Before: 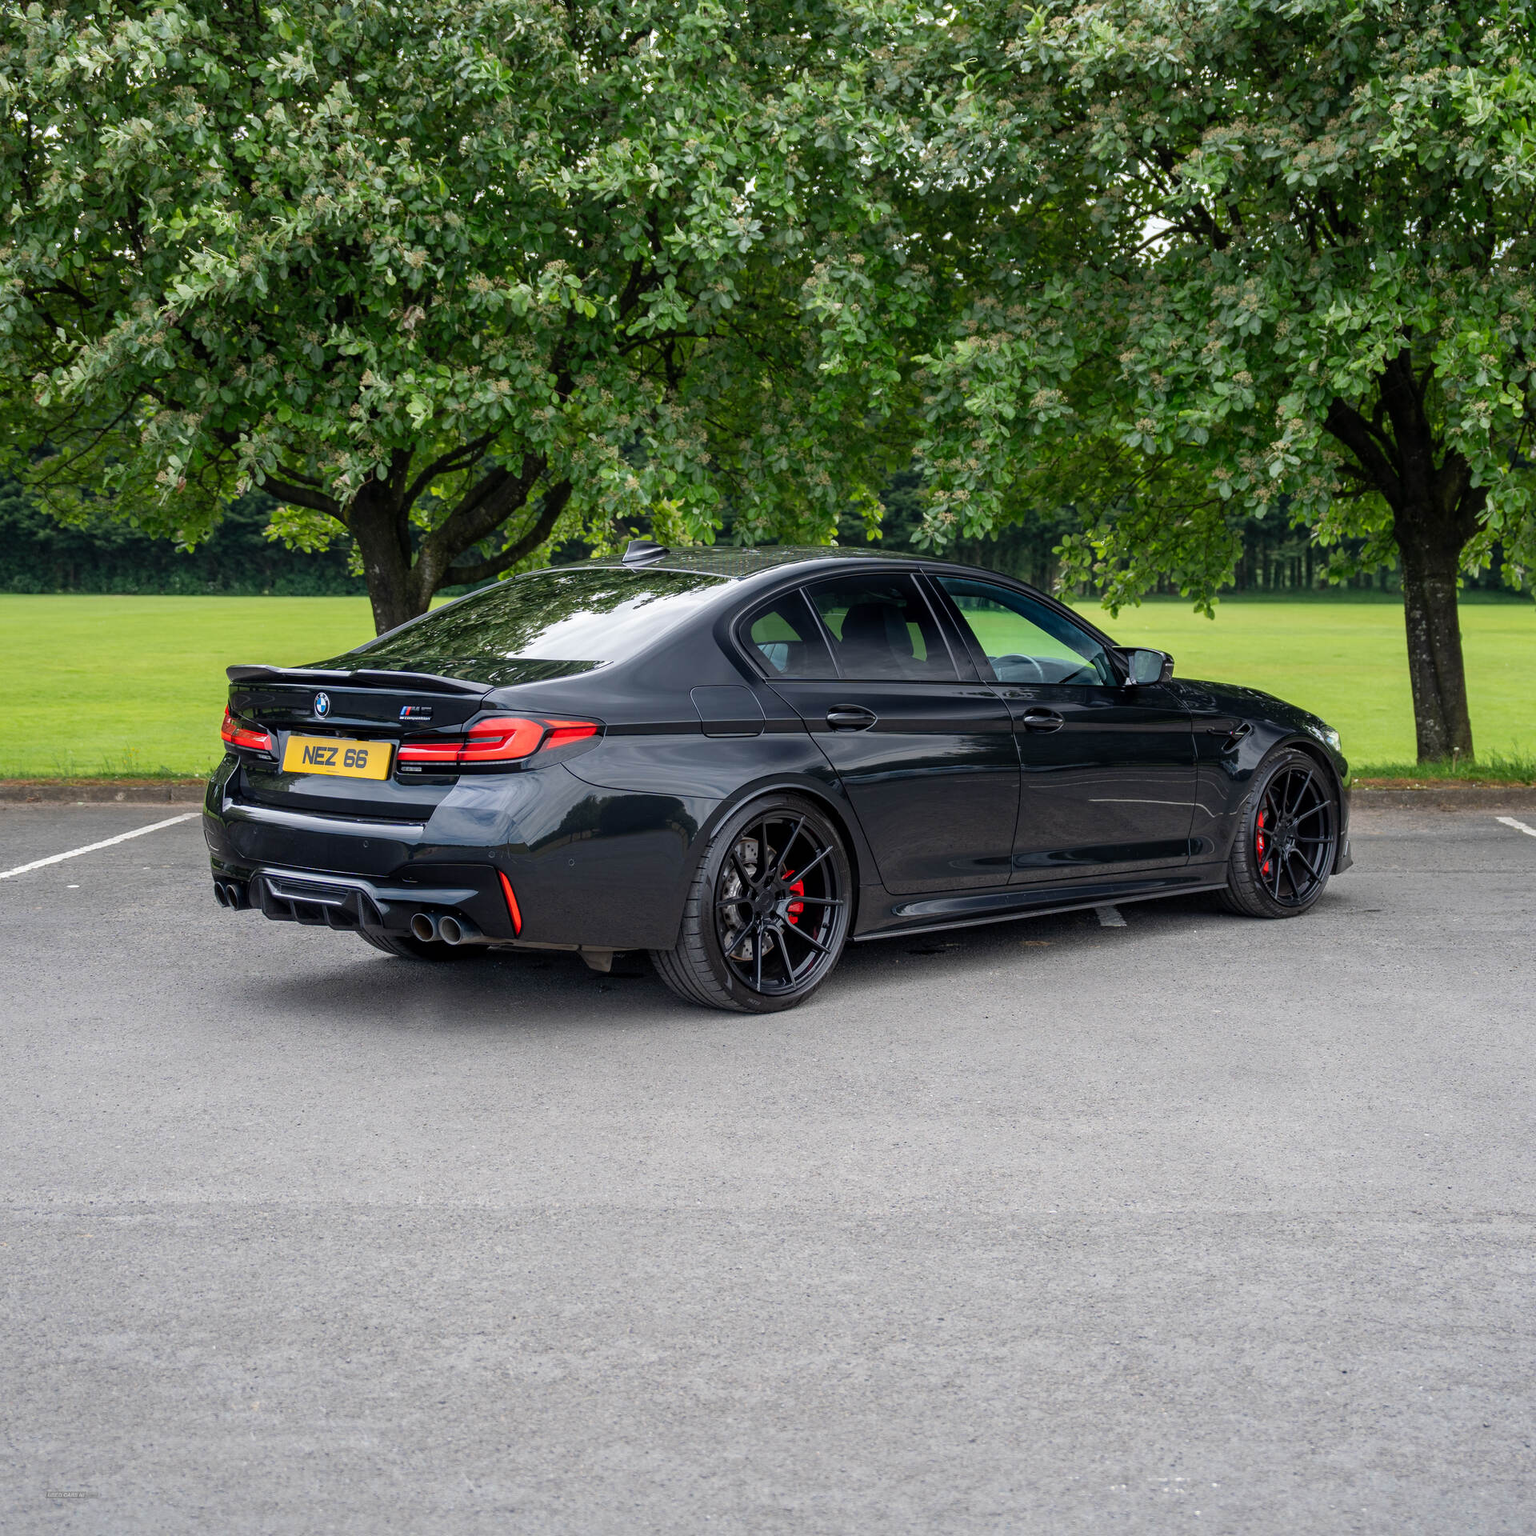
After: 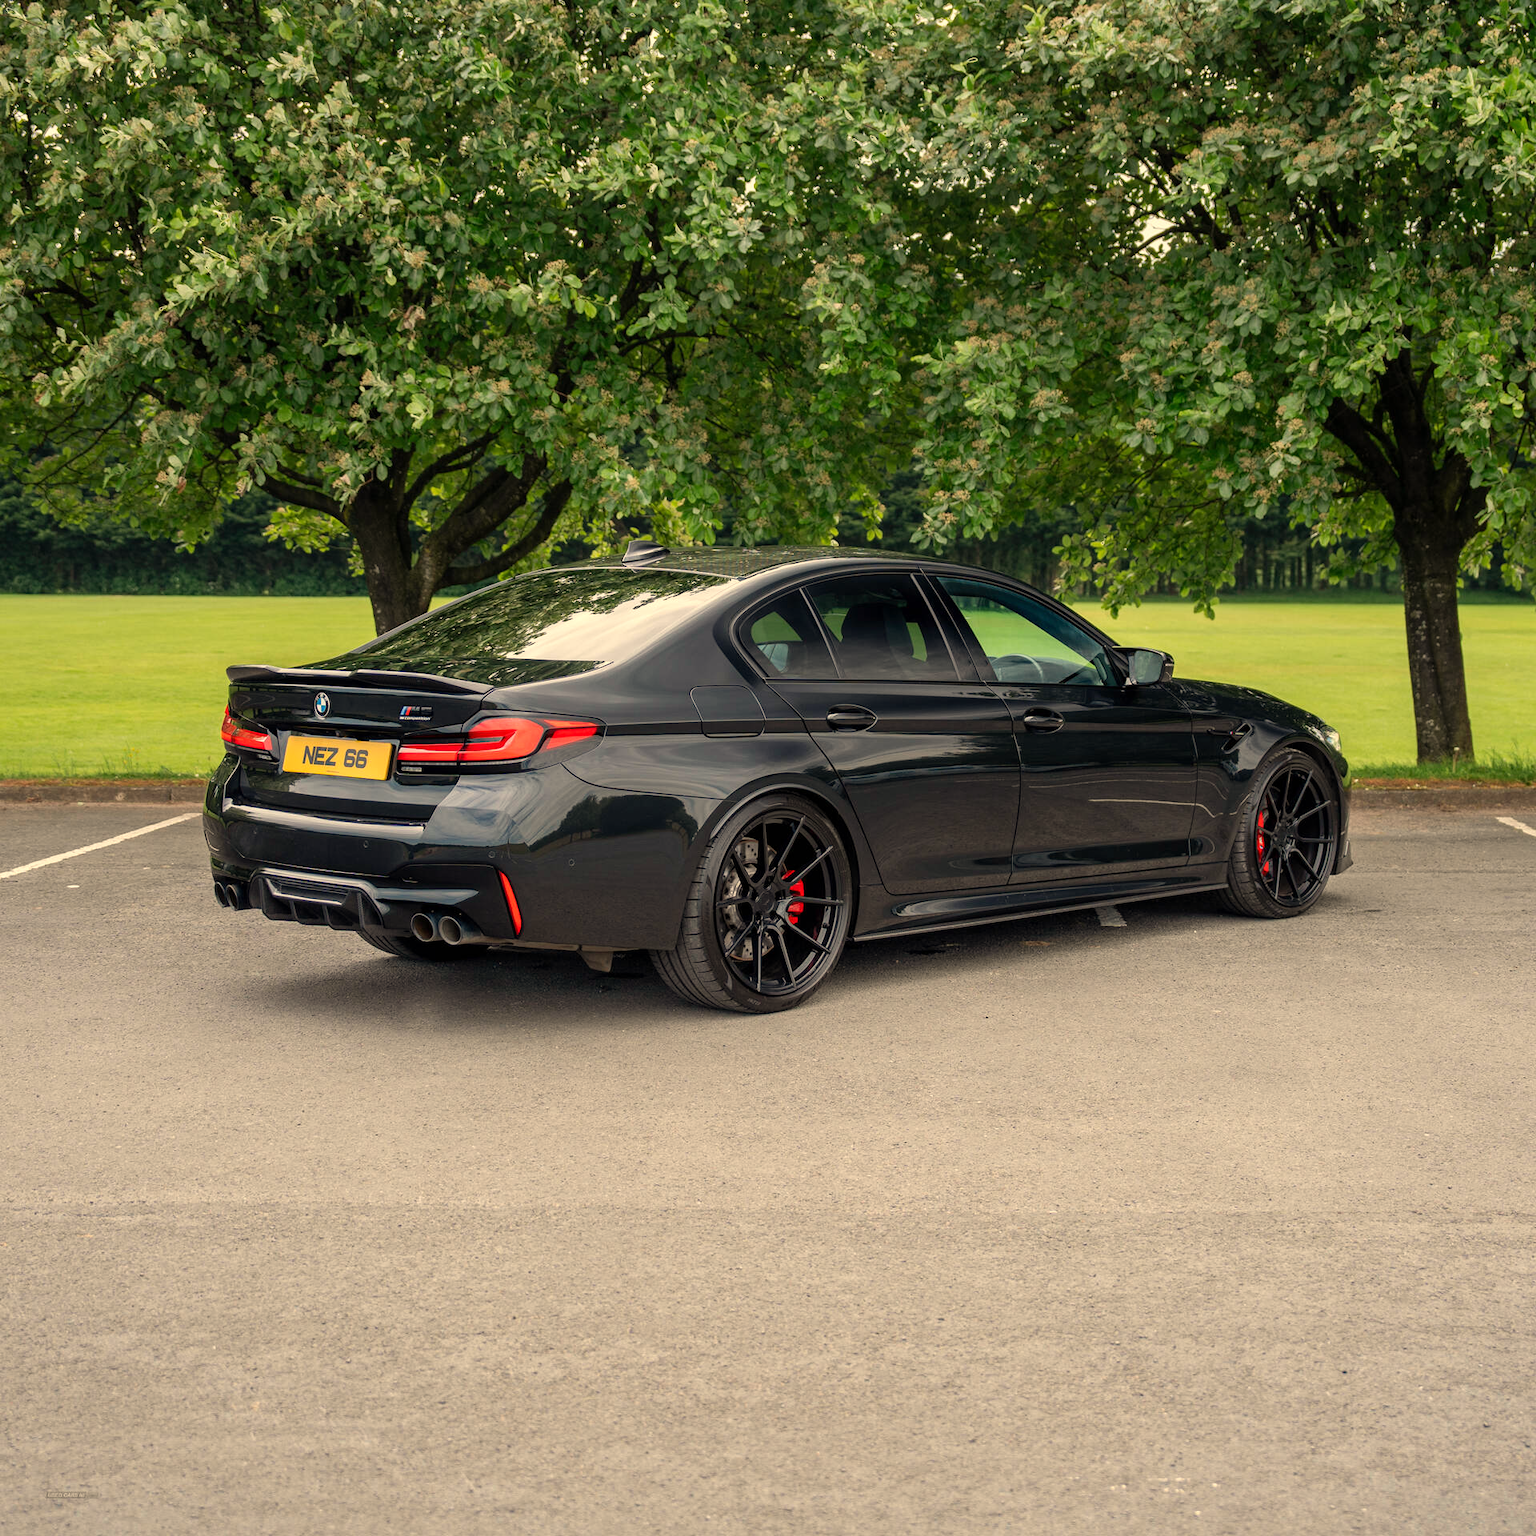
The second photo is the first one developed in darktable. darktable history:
white balance: red 1.123, blue 0.83
